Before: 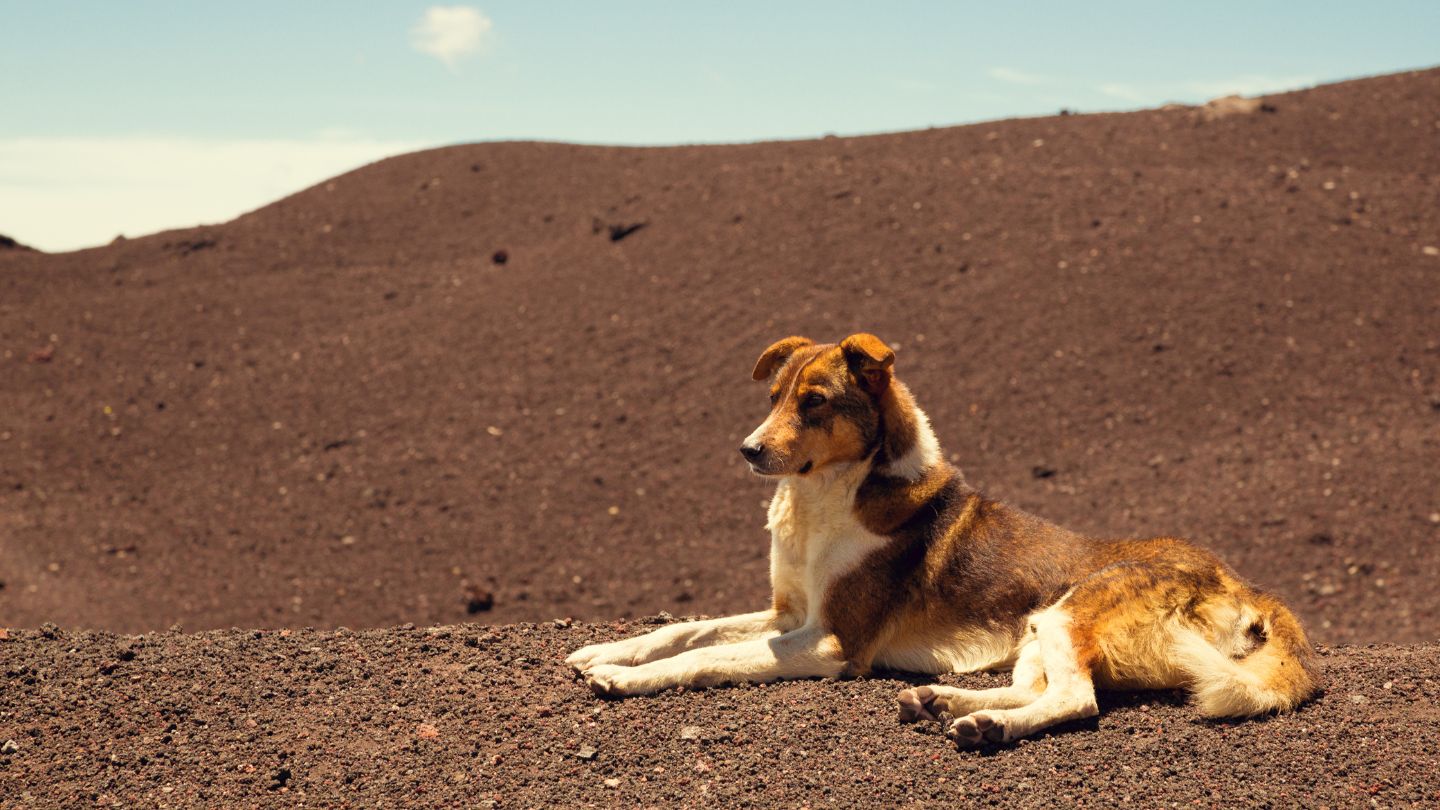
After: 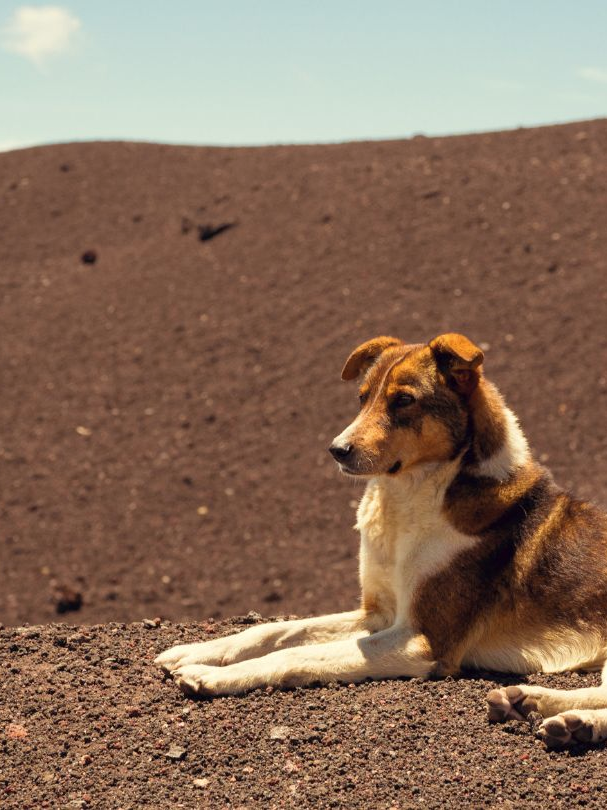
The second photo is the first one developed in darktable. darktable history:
crop: left 28.583%, right 29.231%
contrast brightness saturation: saturation -0.05
